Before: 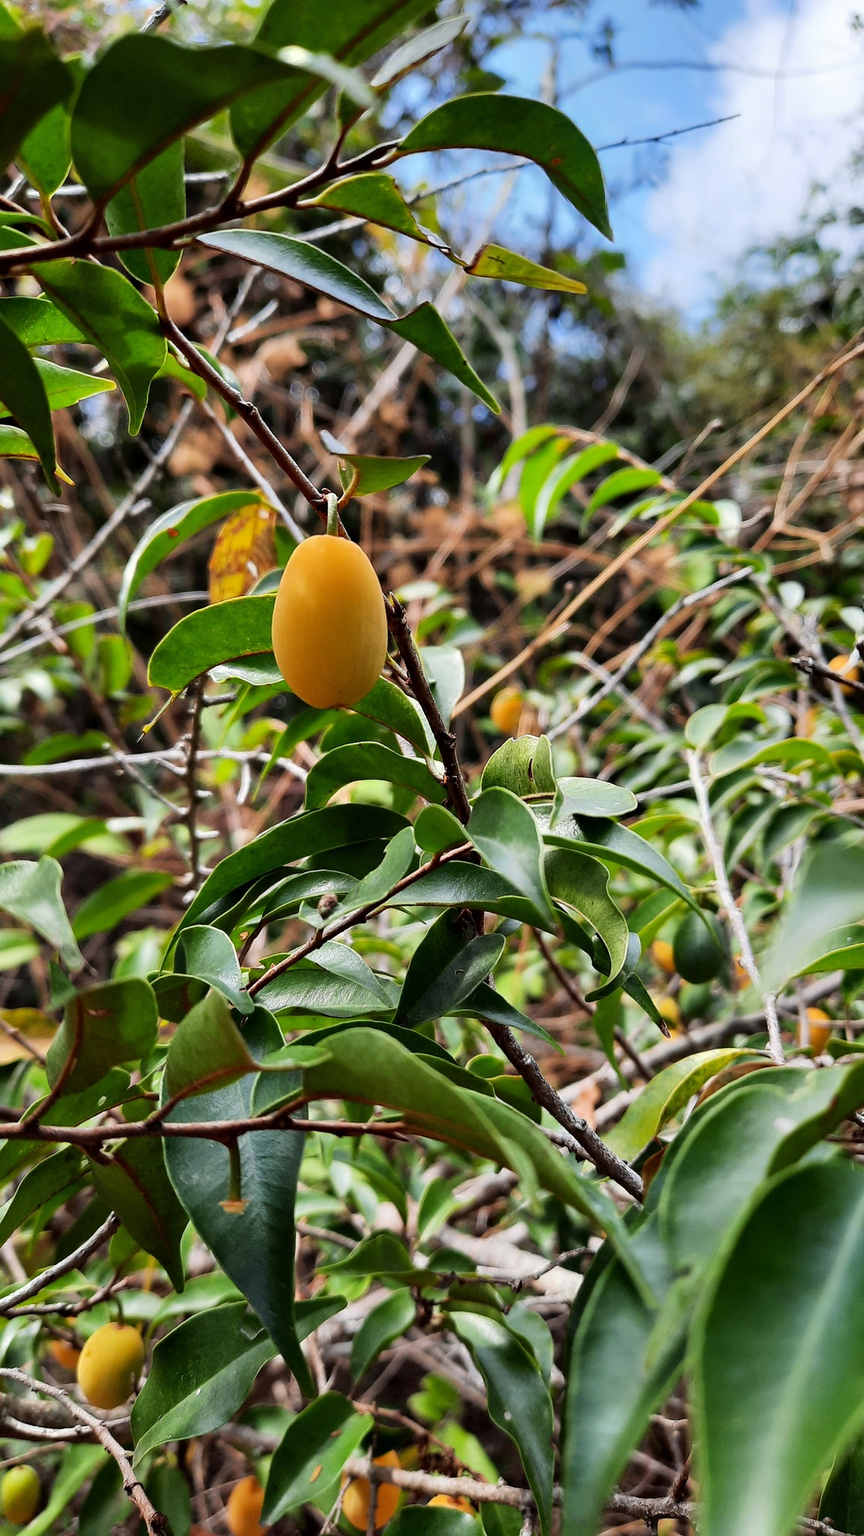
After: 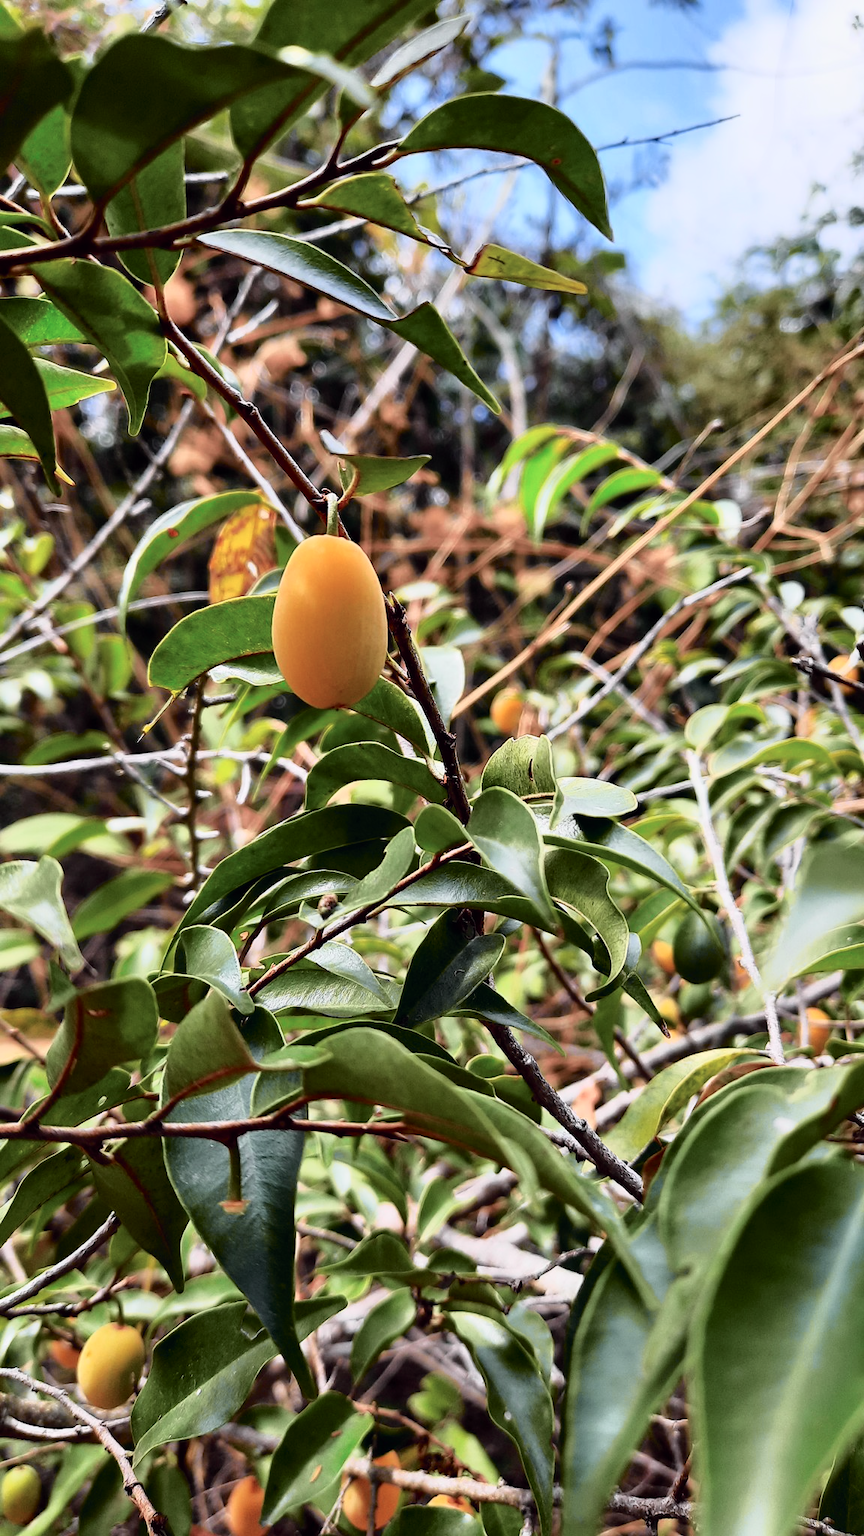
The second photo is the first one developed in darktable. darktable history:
tone curve: curves: ch0 [(0, 0) (0.105, 0.08) (0.195, 0.18) (0.283, 0.288) (0.384, 0.419) (0.485, 0.531) (0.638, 0.69) (0.795, 0.879) (1, 0.977)]; ch1 [(0, 0) (0.161, 0.092) (0.35, 0.33) (0.379, 0.401) (0.456, 0.469) (0.498, 0.503) (0.531, 0.537) (0.596, 0.621) (0.635, 0.655) (1, 1)]; ch2 [(0, 0) (0.371, 0.362) (0.437, 0.437) (0.483, 0.484) (0.53, 0.515) (0.56, 0.58) (0.622, 0.606) (1, 1)], color space Lab, independent channels, preserve colors none
